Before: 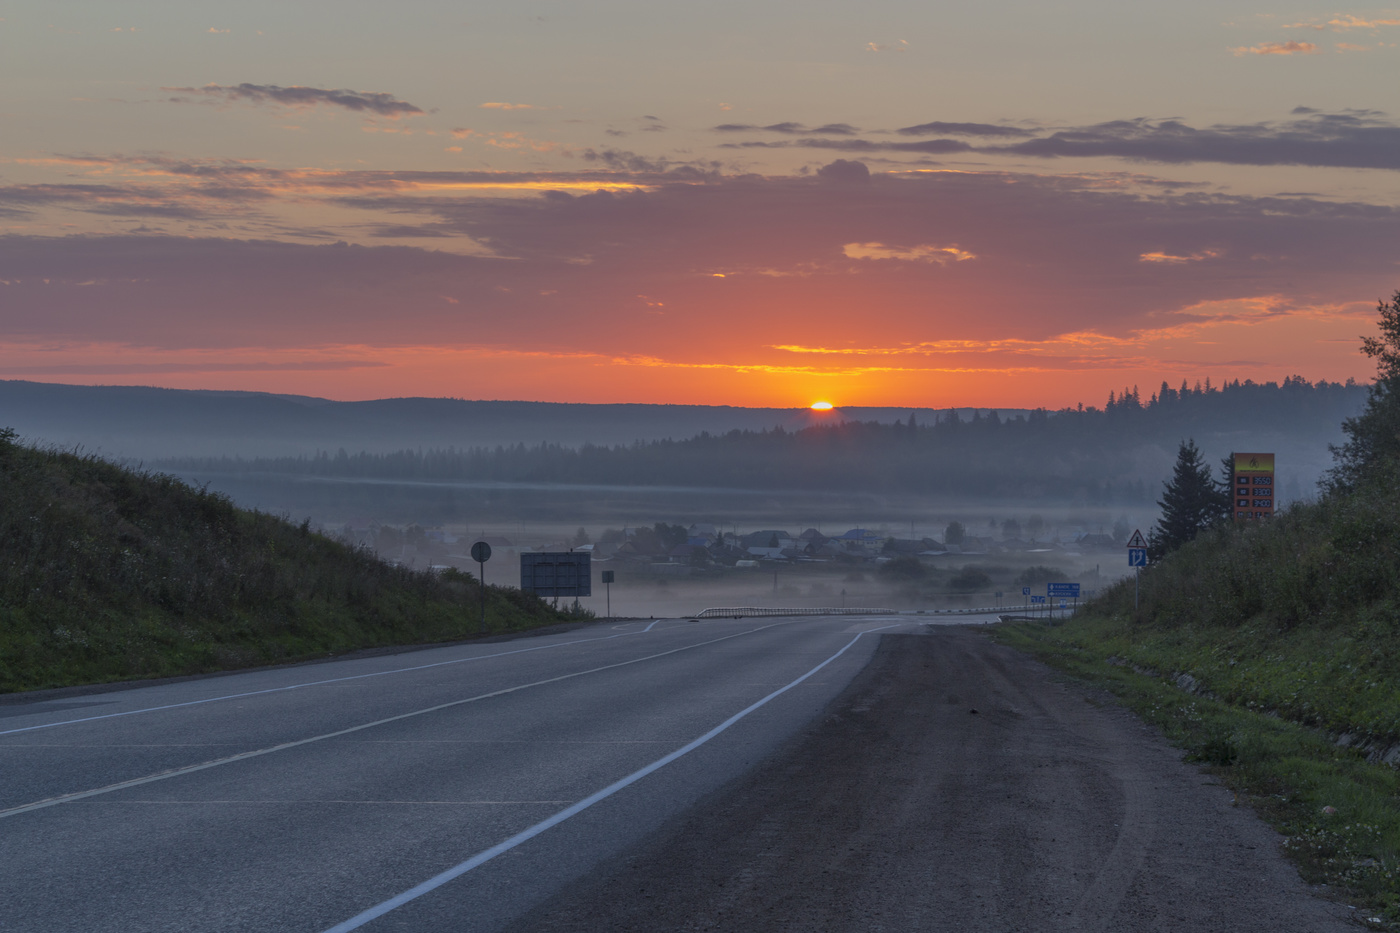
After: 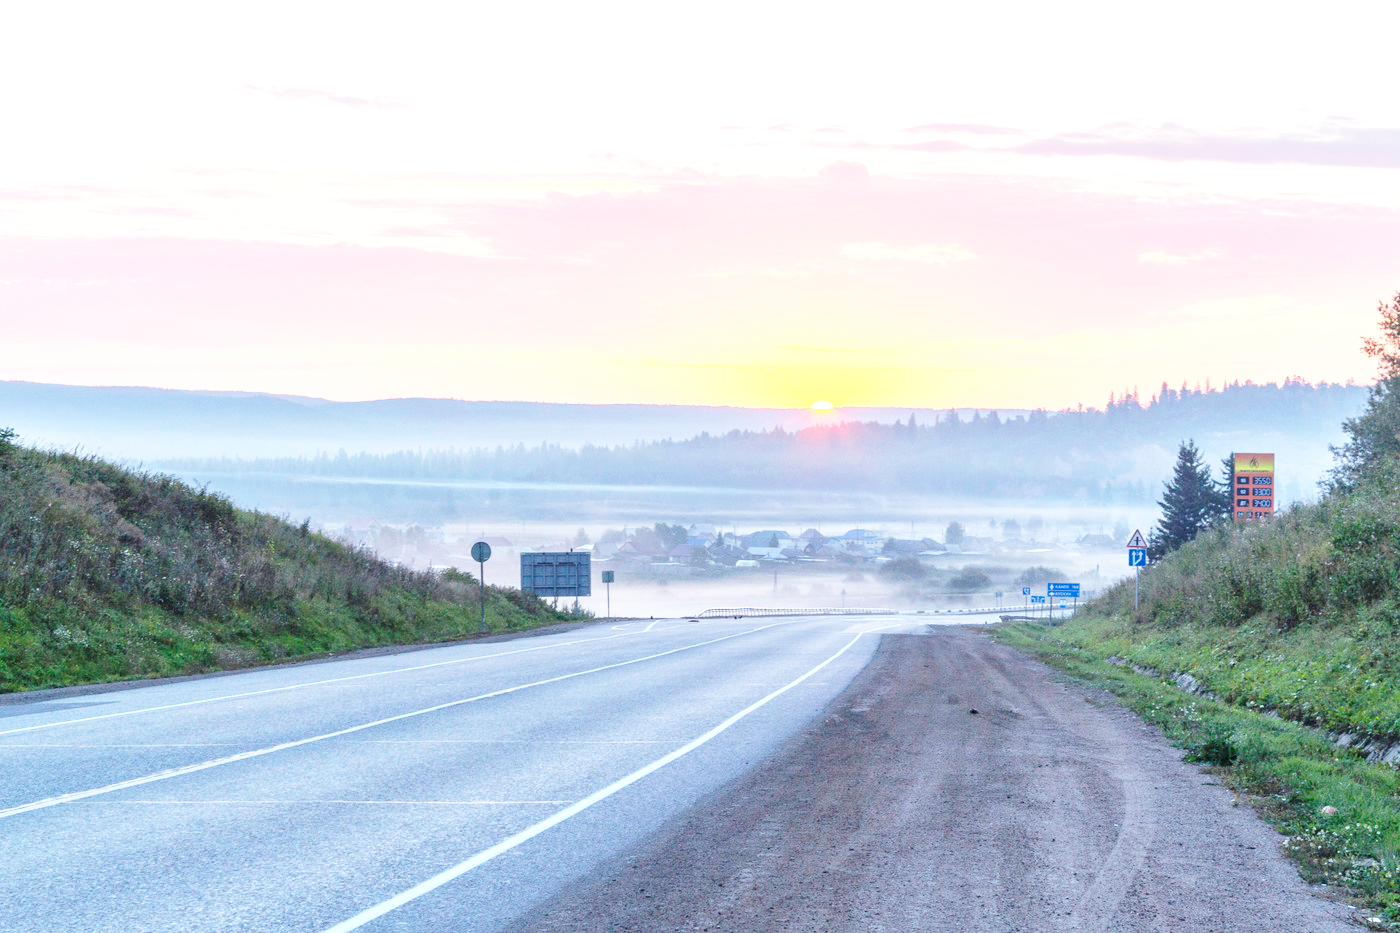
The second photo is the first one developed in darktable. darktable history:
exposure: black level correction 0, exposure 2.338 EV, compensate highlight preservation false
base curve: curves: ch0 [(0, 0) (0.036, 0.037) (0.121, 0.228) (0.46, 0.76) (0.859, 0.983) (1, 1)], preserve colors none
